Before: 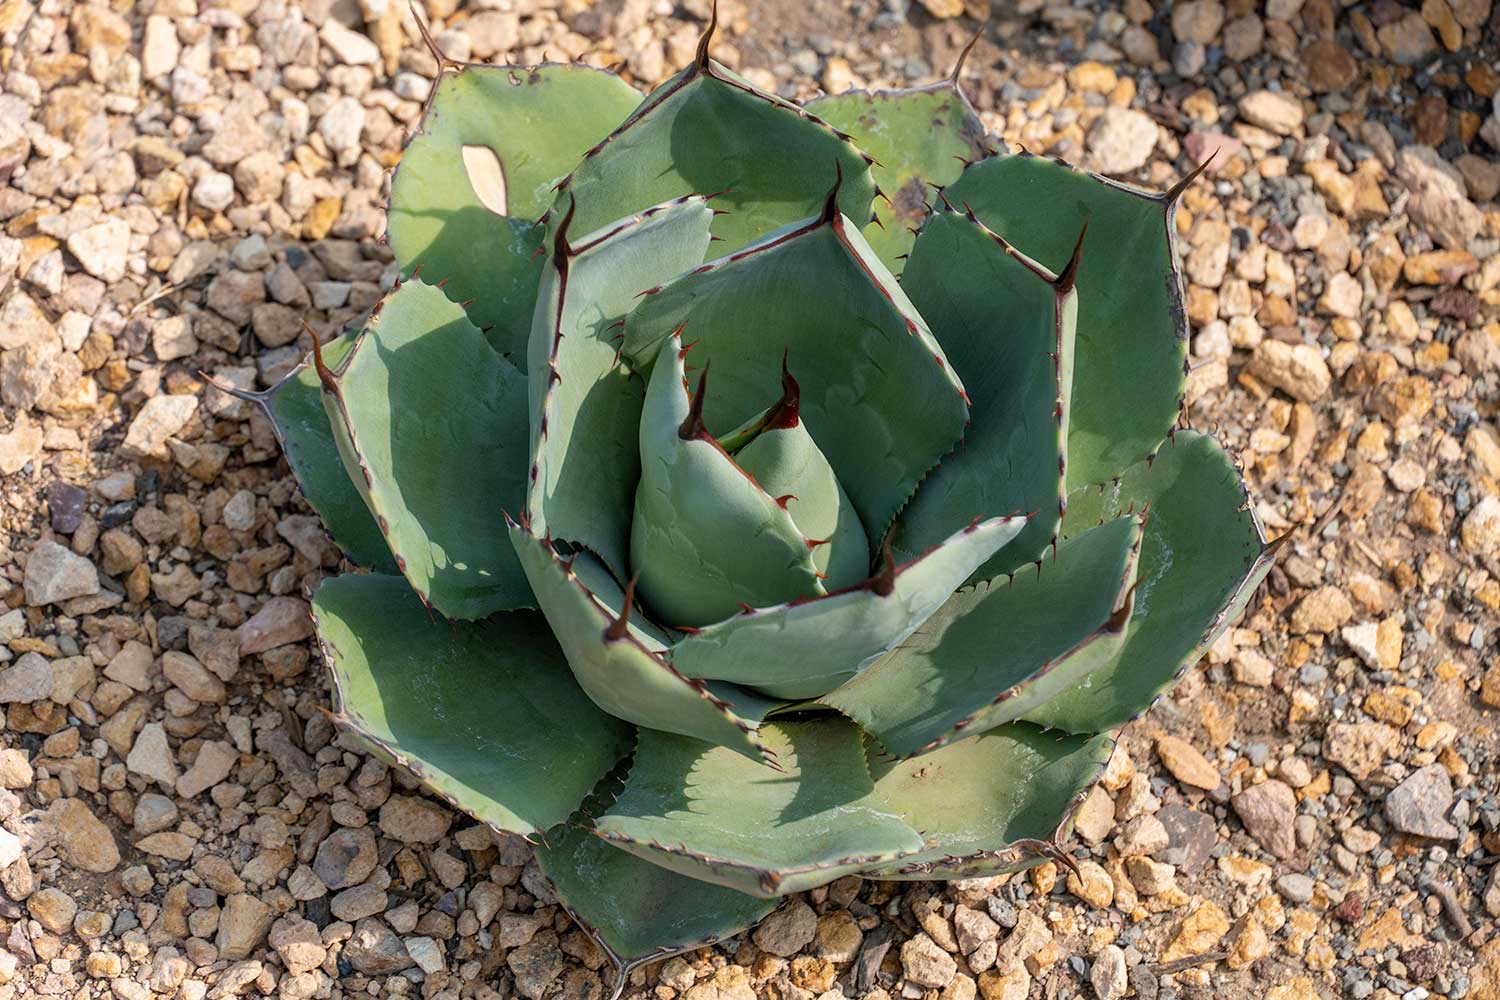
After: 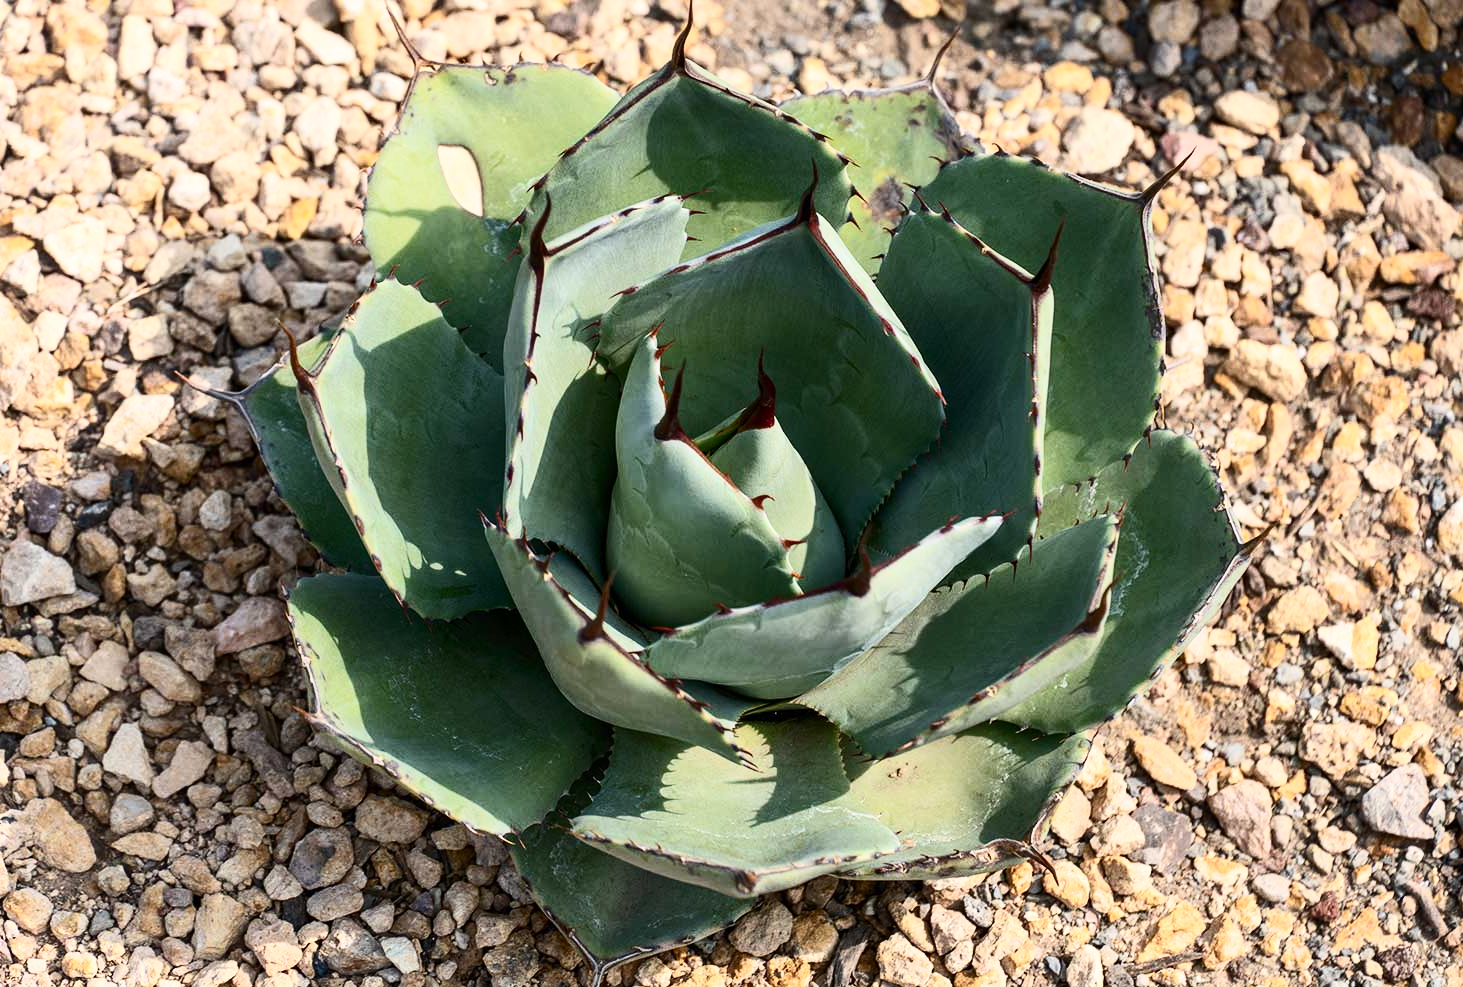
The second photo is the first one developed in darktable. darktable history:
contrast brightness saturation: contrast 0.371, brightness 0.111
crop and rotate: left 1.686%, right 0.742%, bottom 1.216%
